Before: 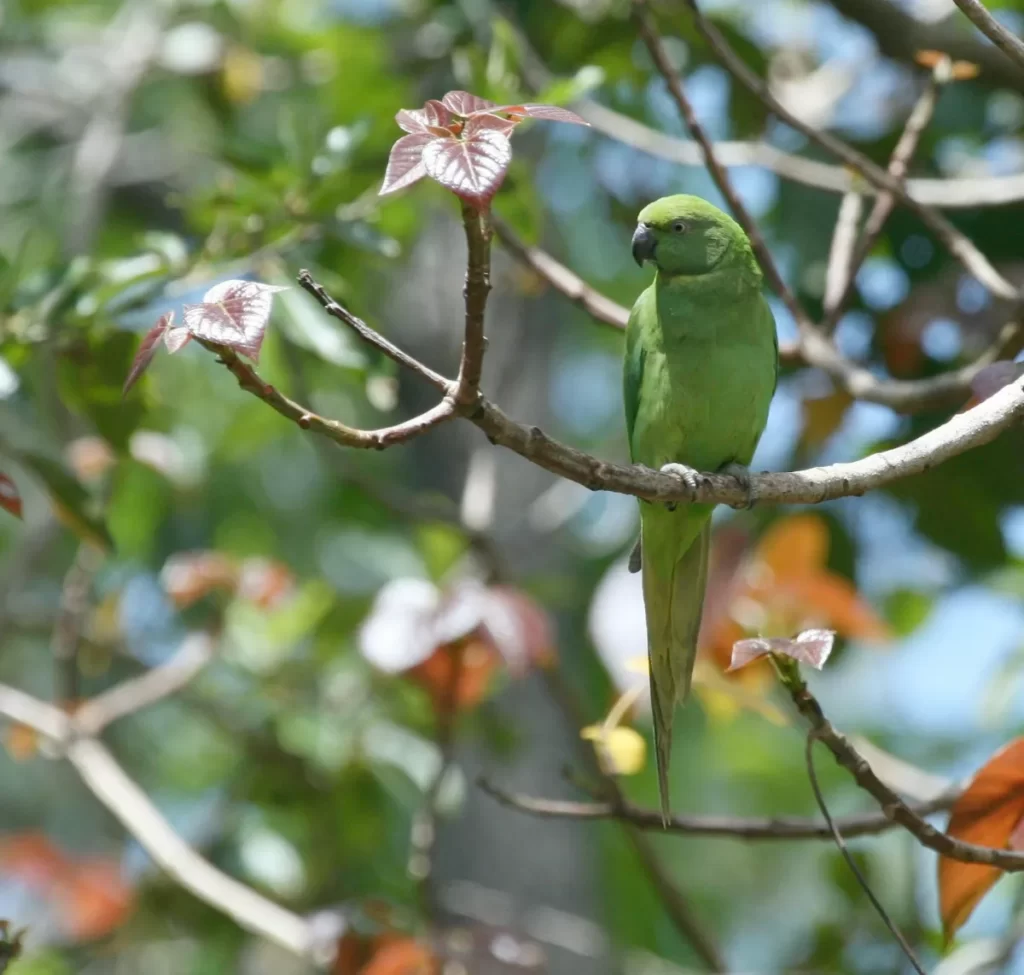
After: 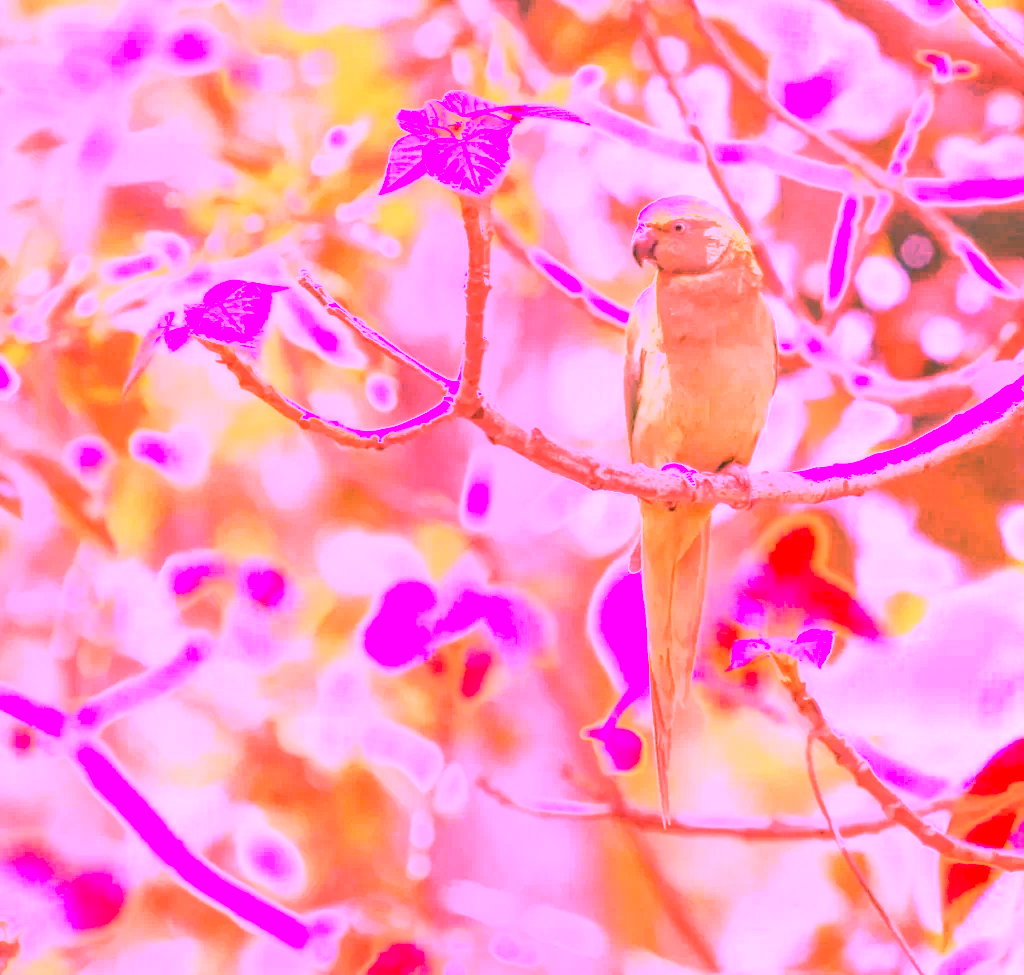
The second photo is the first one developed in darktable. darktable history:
exposure: black level correction 0, exposure 0.7 EV, compensate exposure bias true, compensate highlight preservation false
white balance: red 4.26, blue 1.802
local contrast: on, module defaults
